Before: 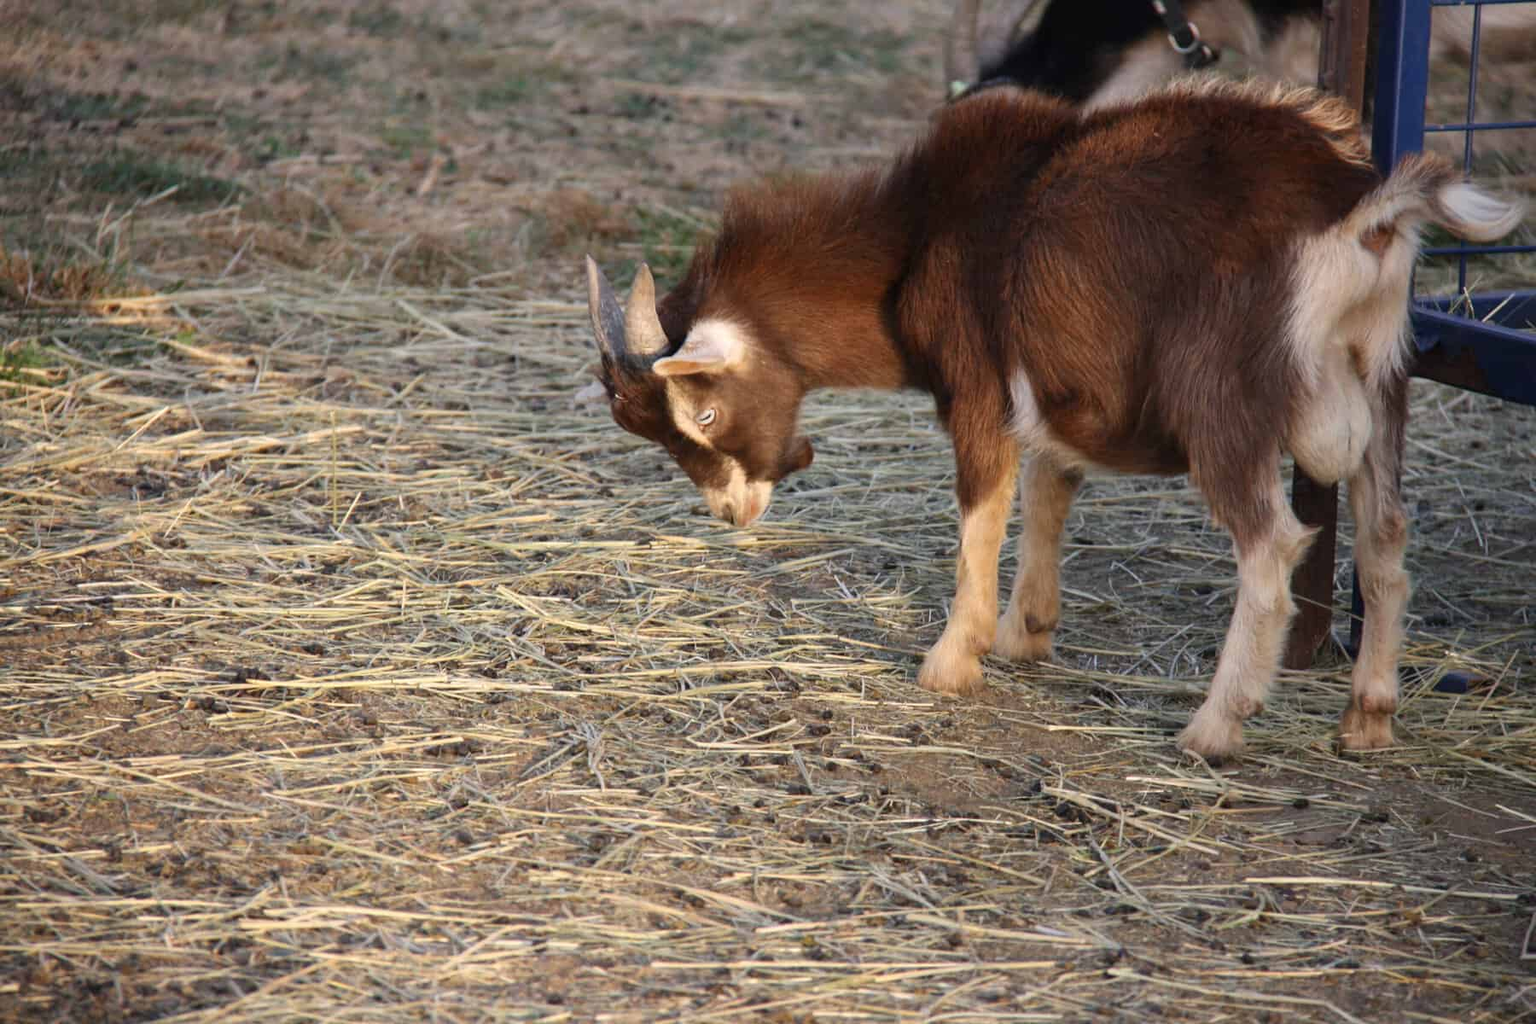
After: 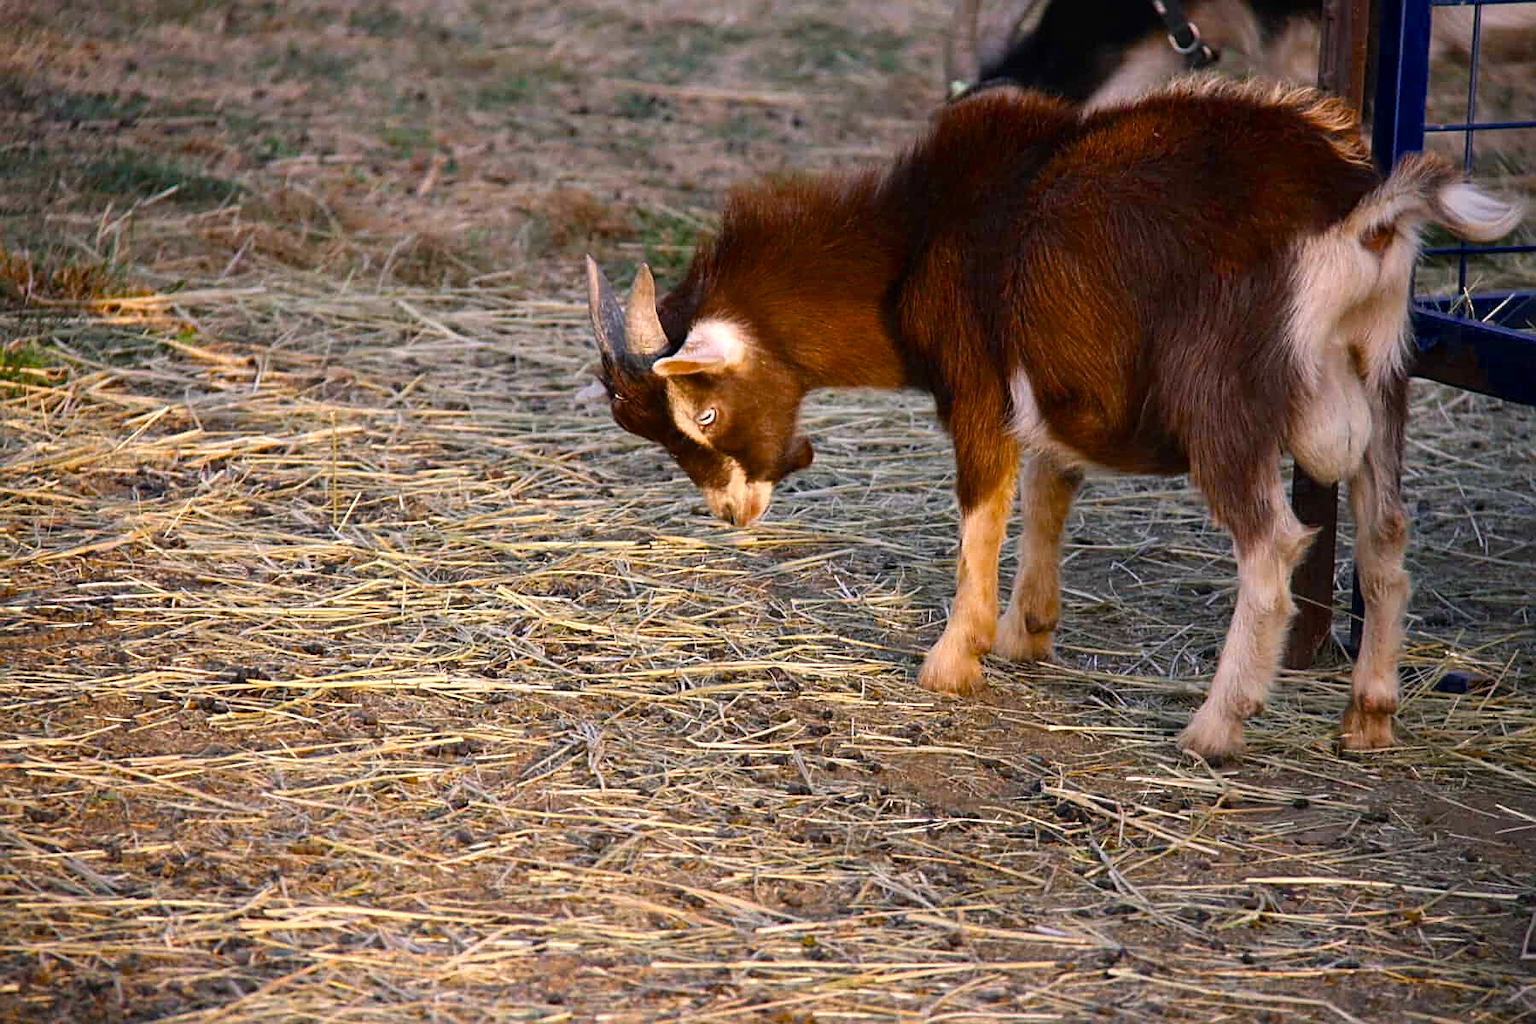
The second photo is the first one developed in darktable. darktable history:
color balance rgb: highlights gain › chroma 1.453%, highlights gain › hue 310.88°, perceptual saturation grading › global saturation 29.651%, global vibrance 6.447%, contrast 12.119%, saturation formula JzAzBz (2021)
sharpen: on, module defaults
